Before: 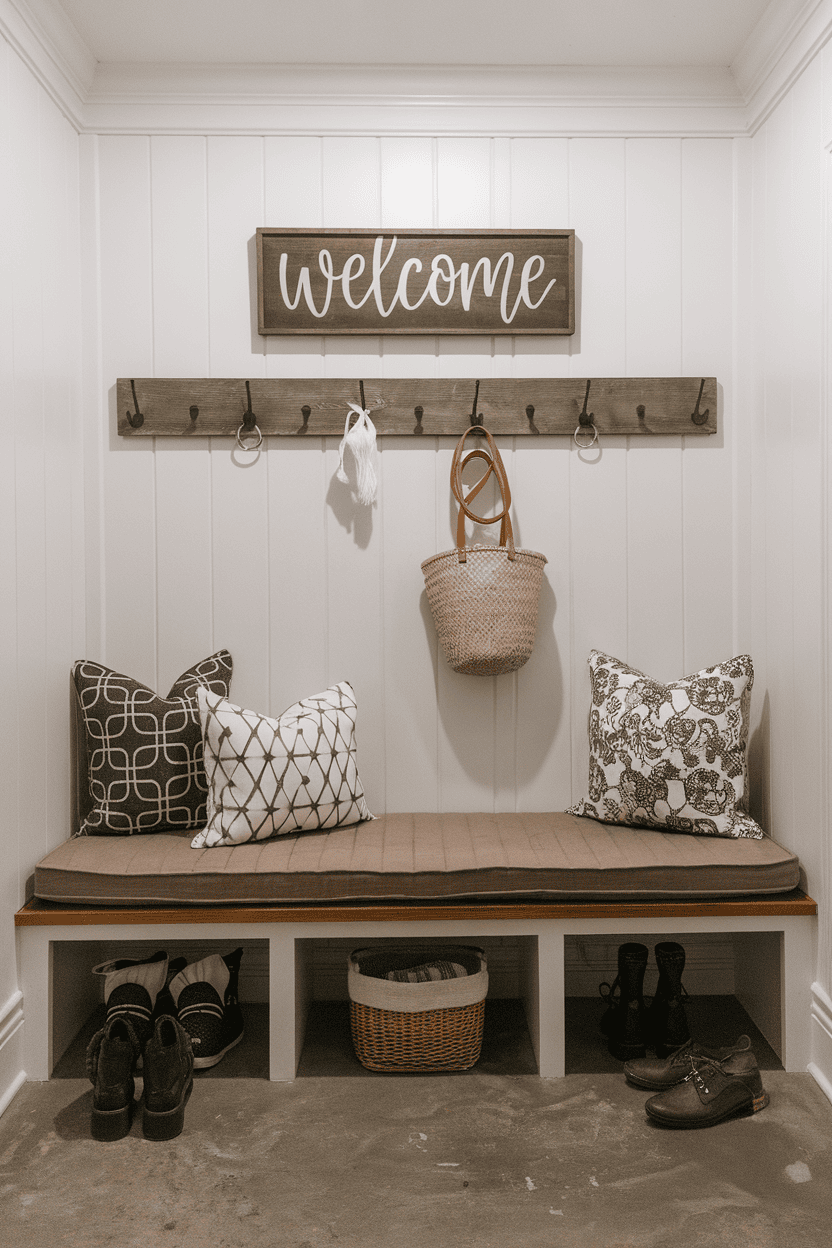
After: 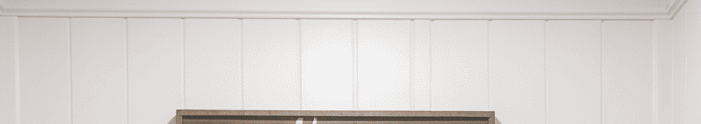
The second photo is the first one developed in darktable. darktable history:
exposure: black level correction -0.028, compensate highlight preservation false
crop and rotate: left 9.644%, top 9.491%, right 6.021%, bottom 80.509%
